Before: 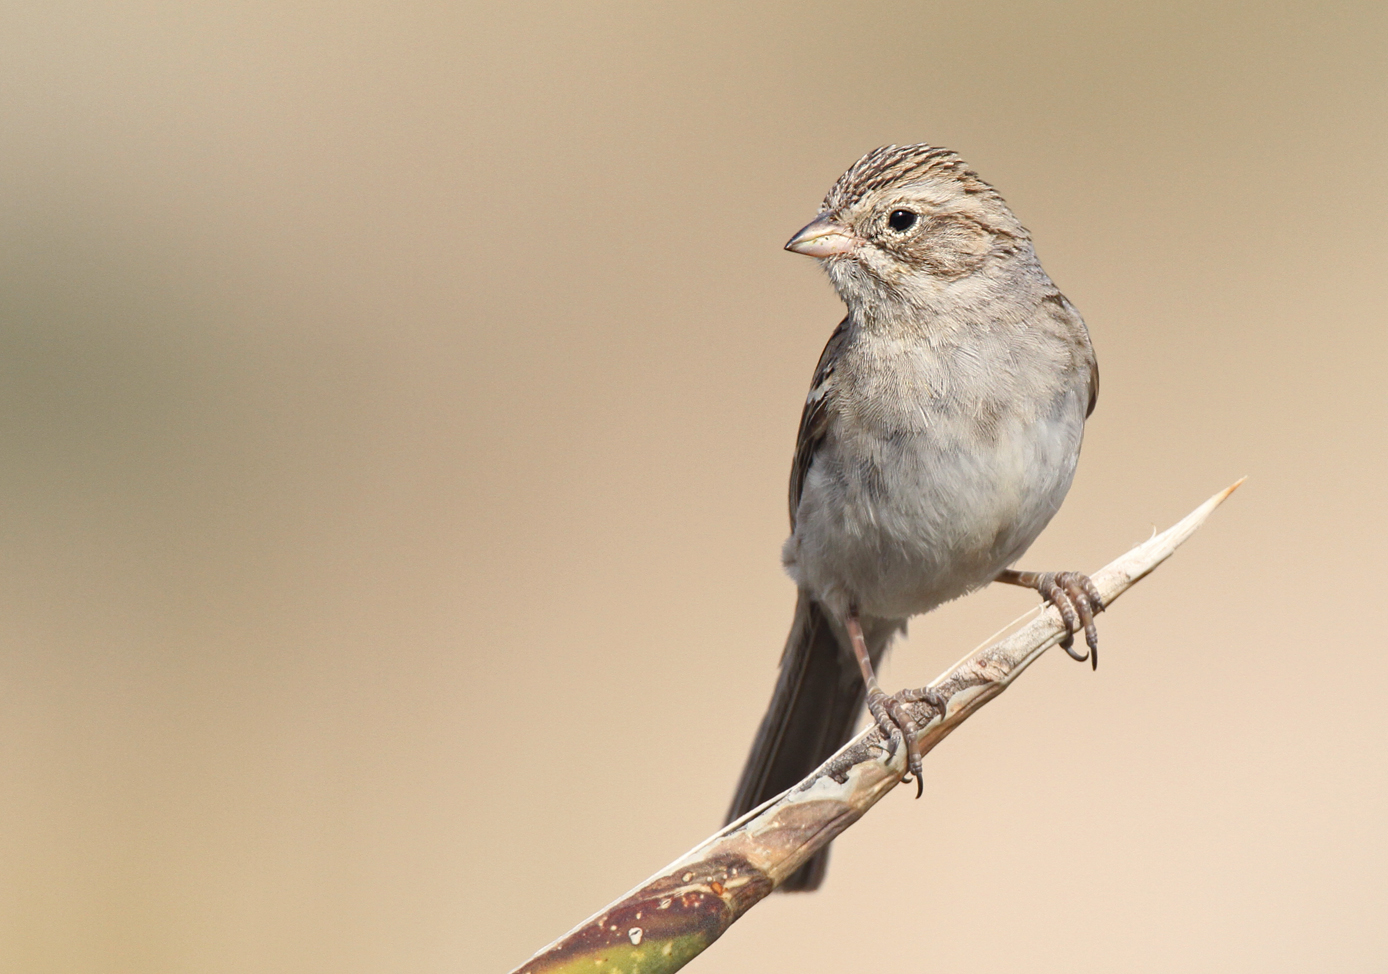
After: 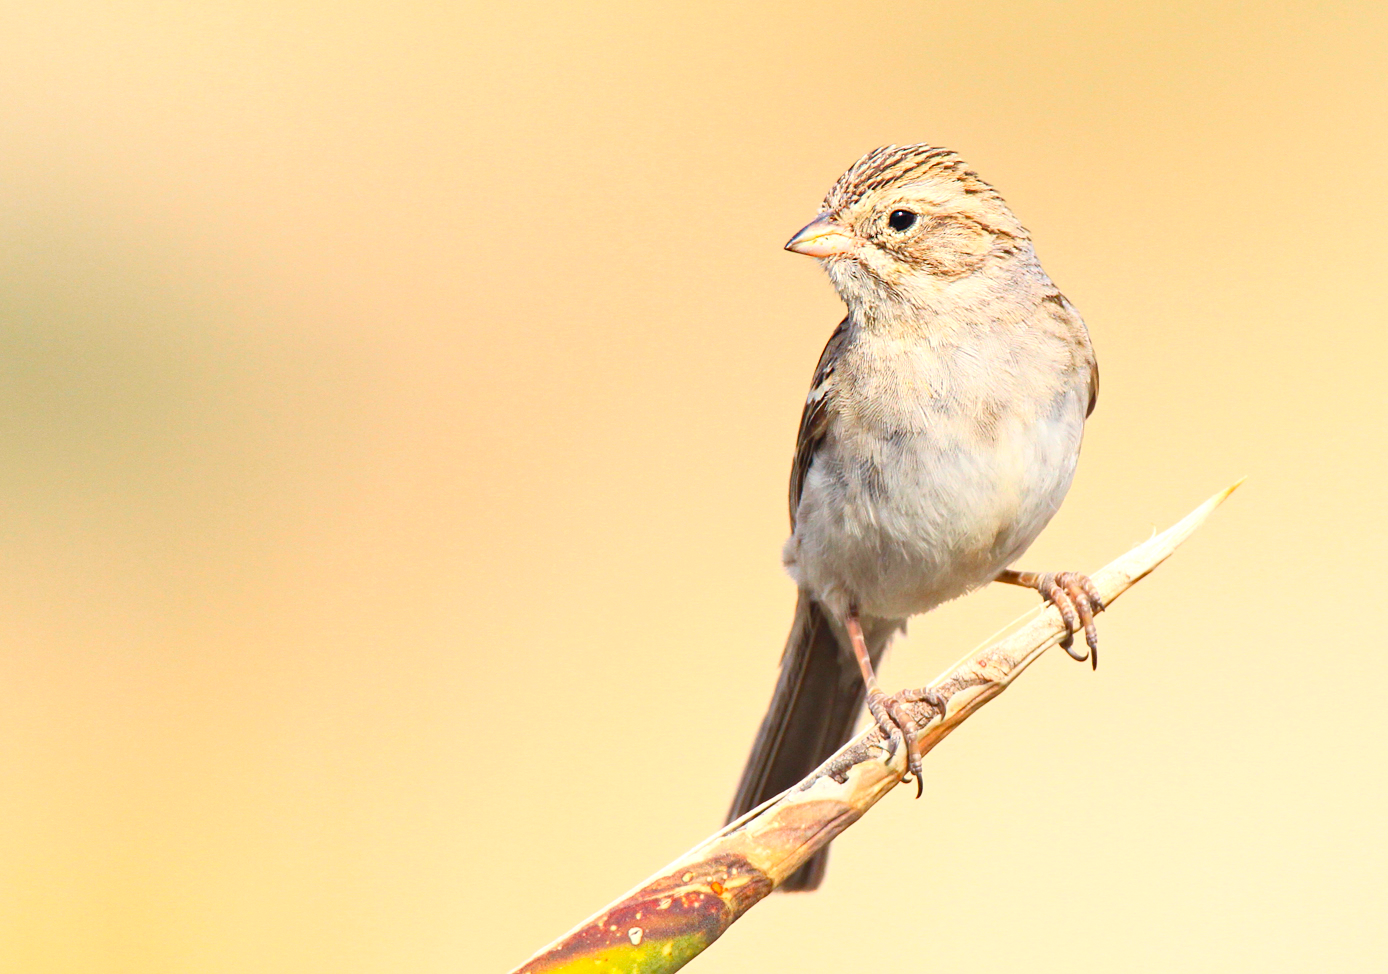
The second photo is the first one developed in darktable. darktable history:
exposure: exposure 0.375 EV, compensate highlight preservation false
contrast brightness saturation: contrast 0.2, brightness 0.2, saturation 0.8
